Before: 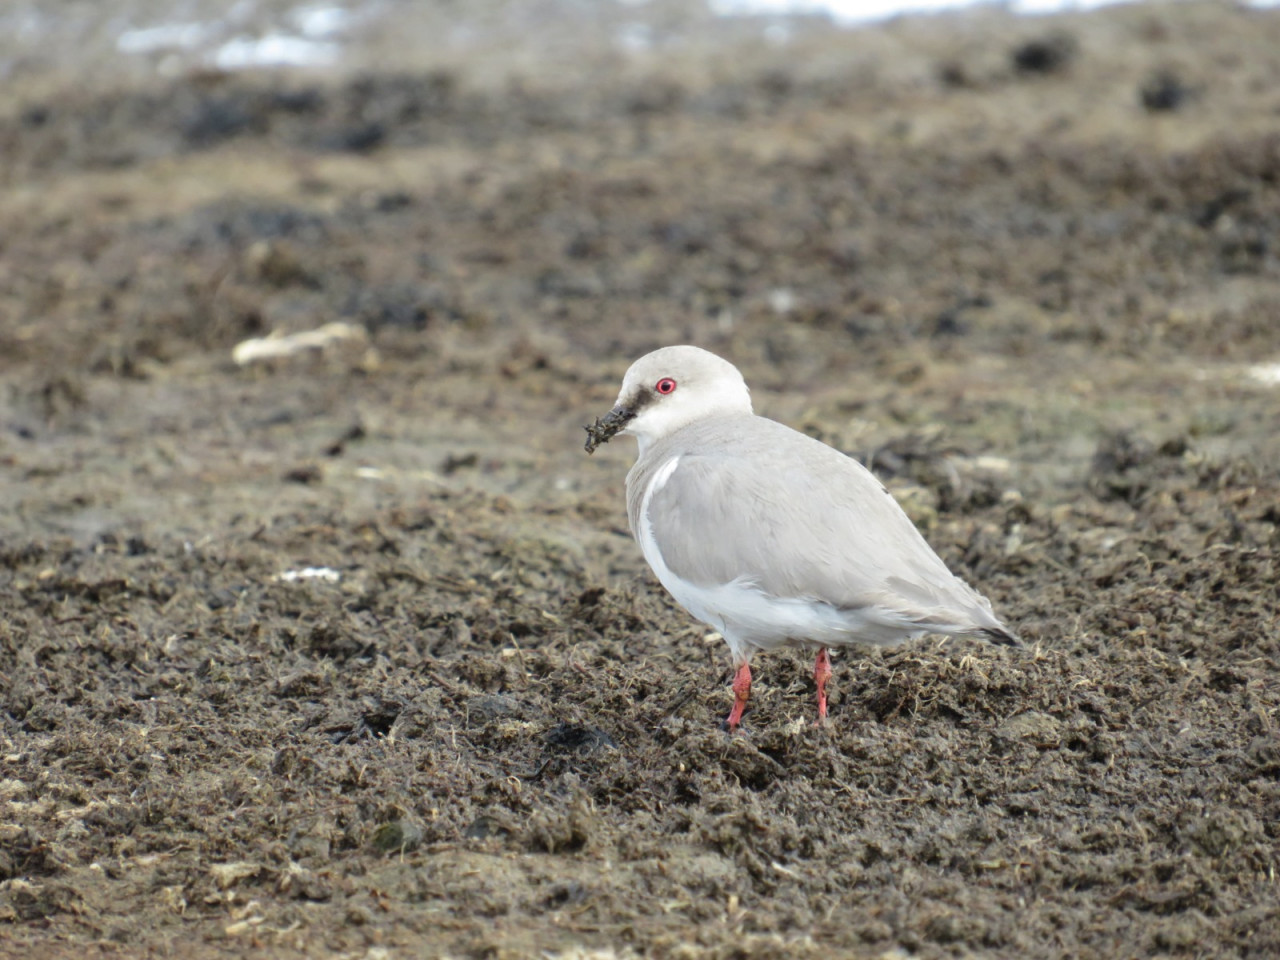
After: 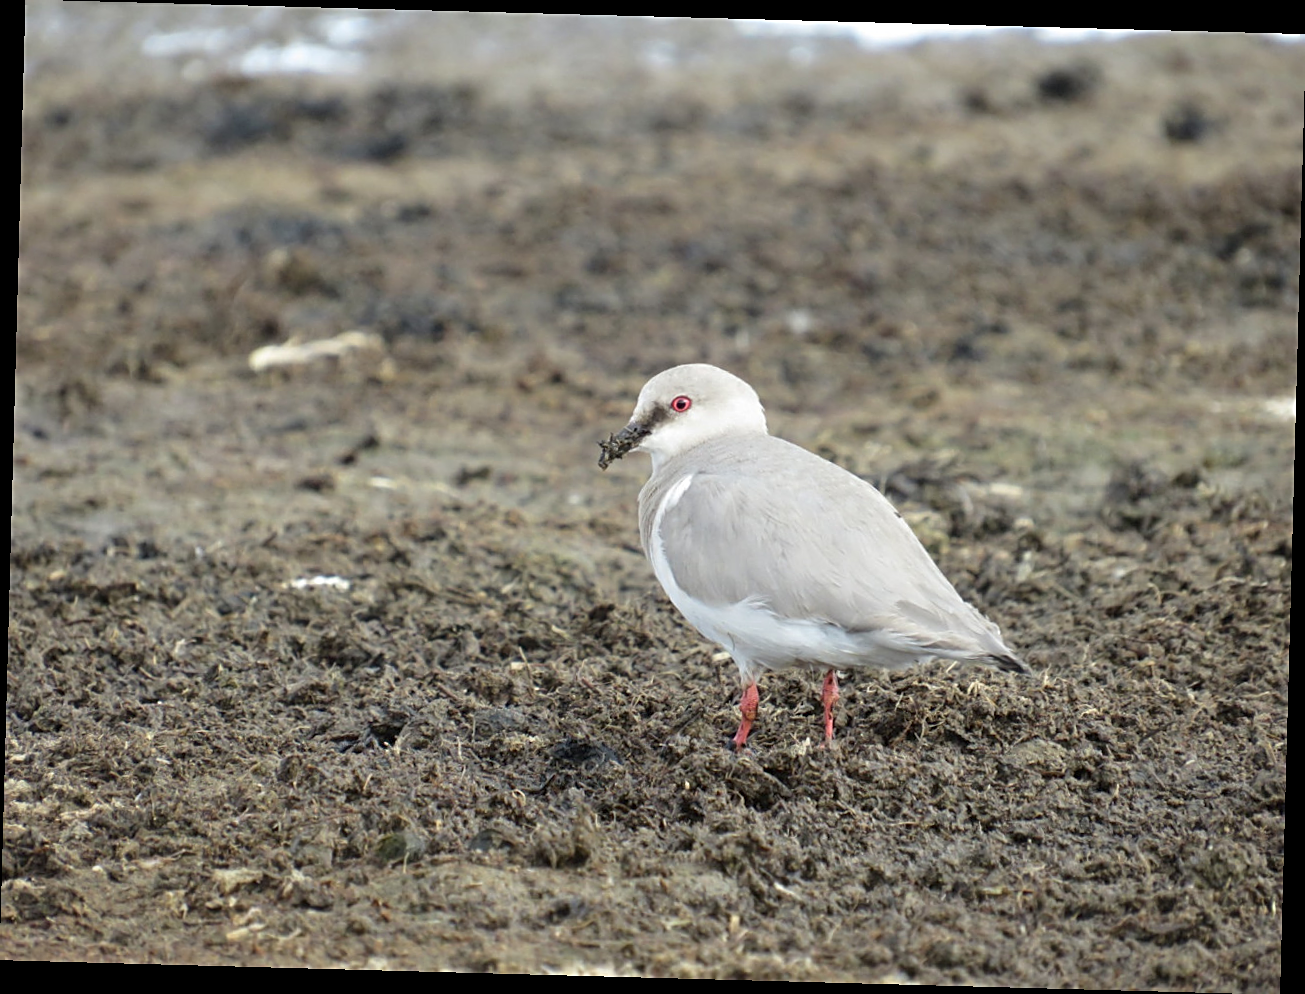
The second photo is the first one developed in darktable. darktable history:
sharpen: on, module defaults
crop and rotate: angle -1.55°
